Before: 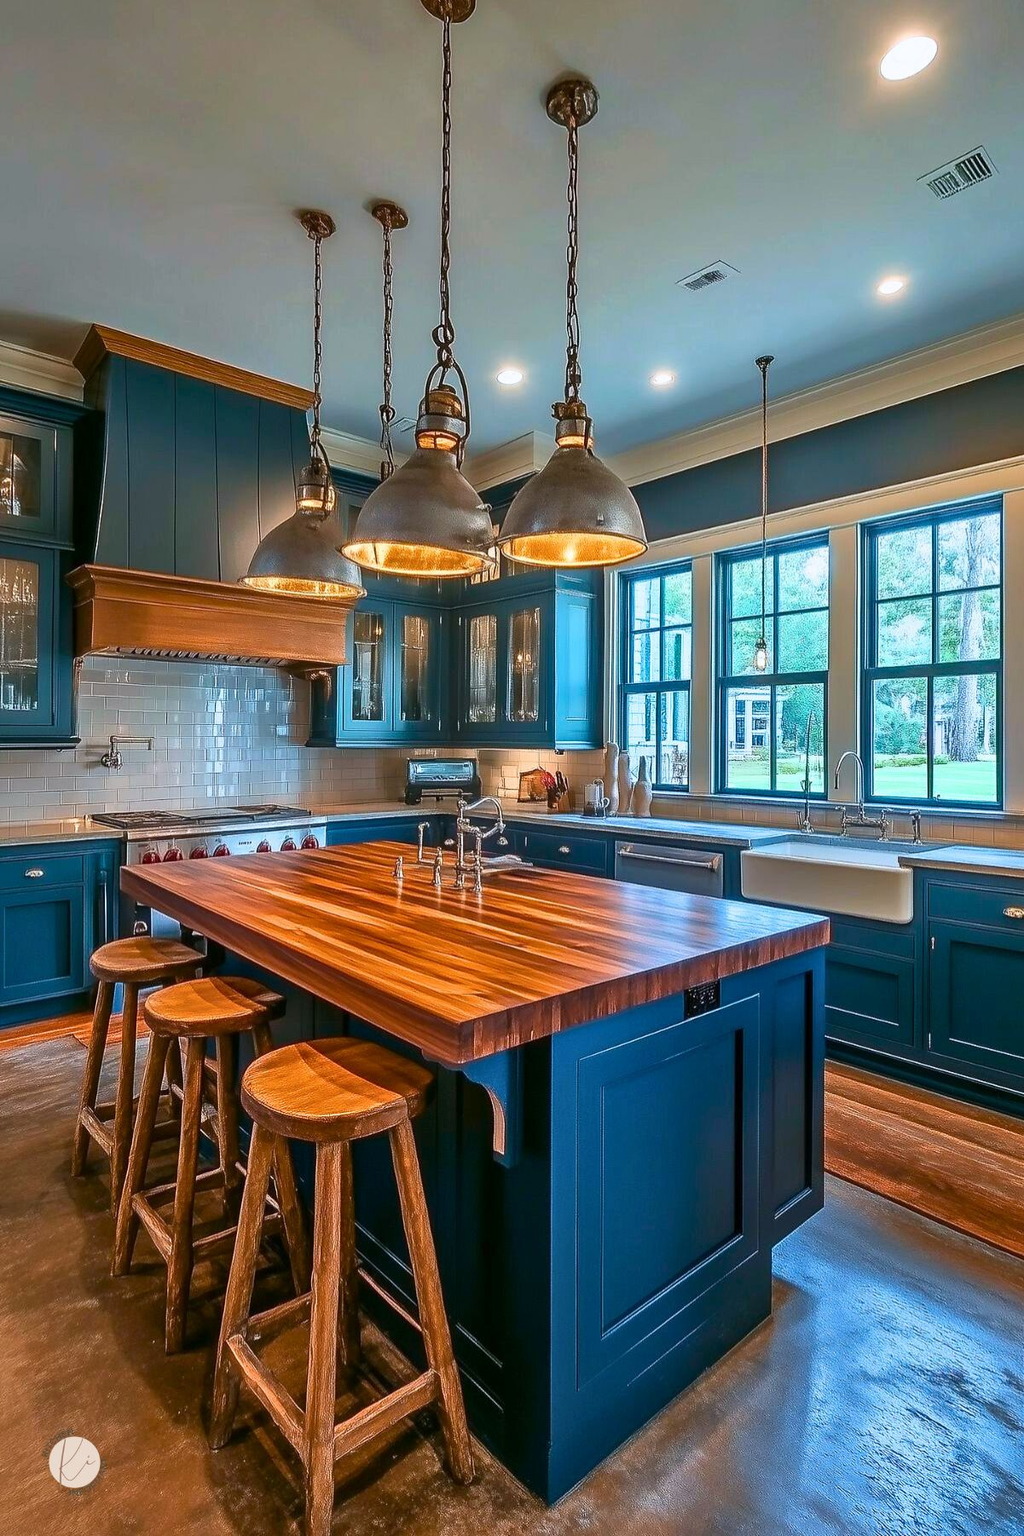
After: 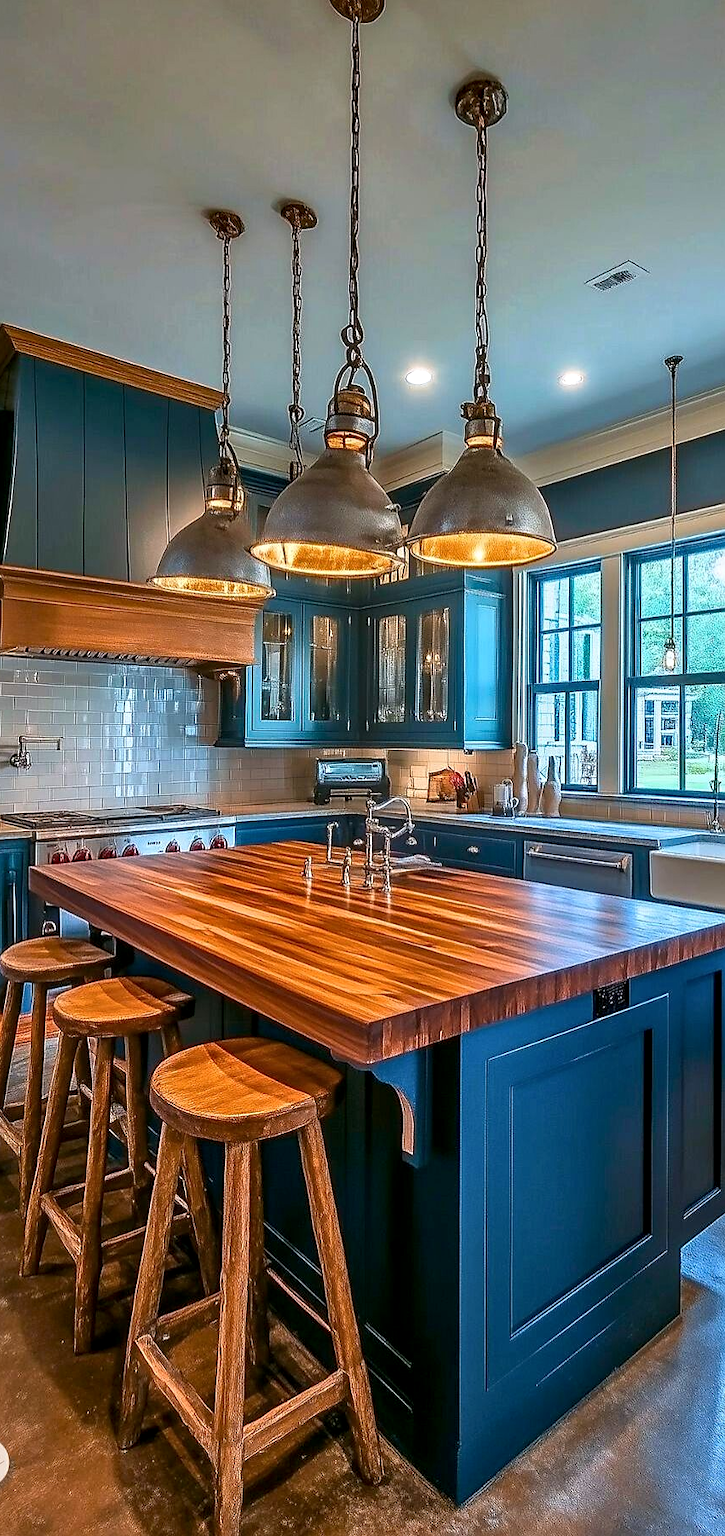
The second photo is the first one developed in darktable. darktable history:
local contrast: on, module defaults
crop and rotate: left 9.028%, right 20.113%
sharpen: radius 1.894, amount 0.403, threshold 1.54
